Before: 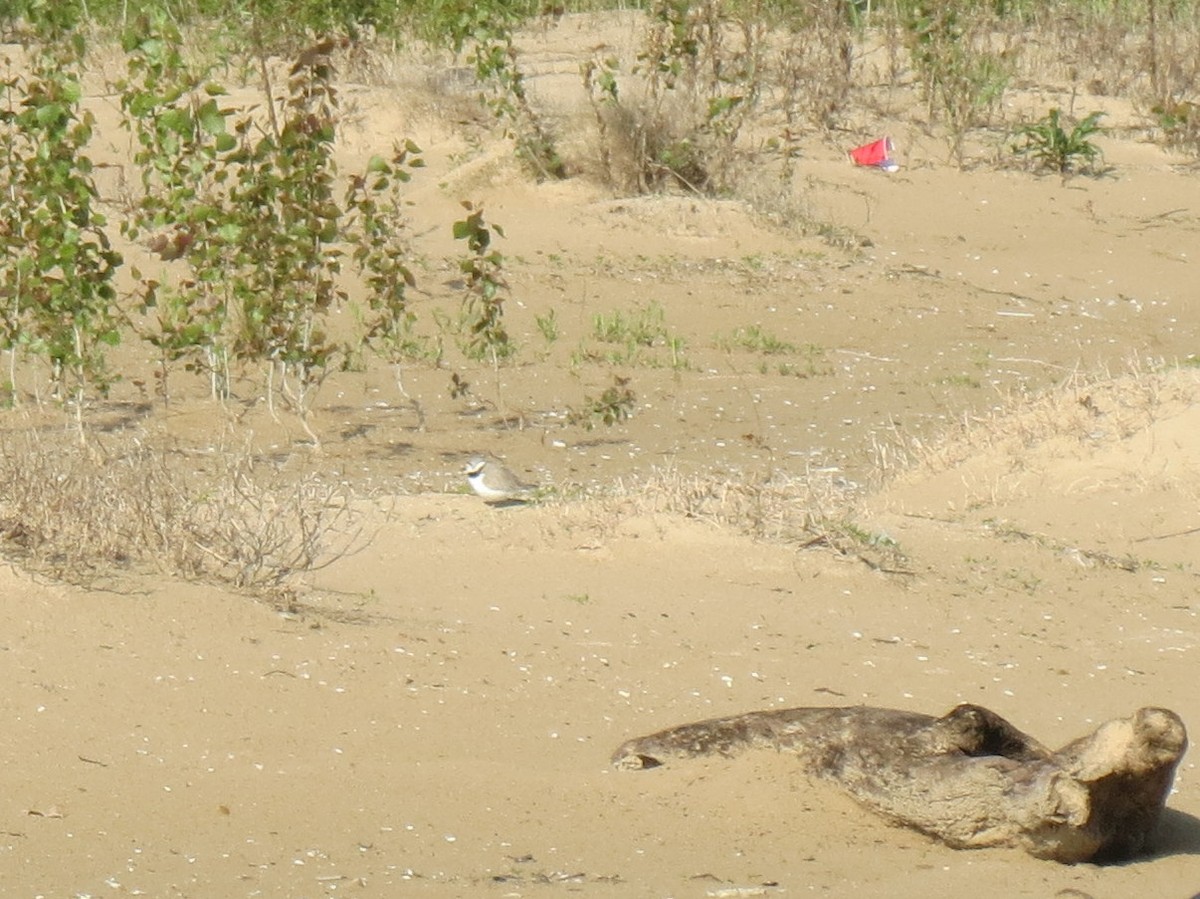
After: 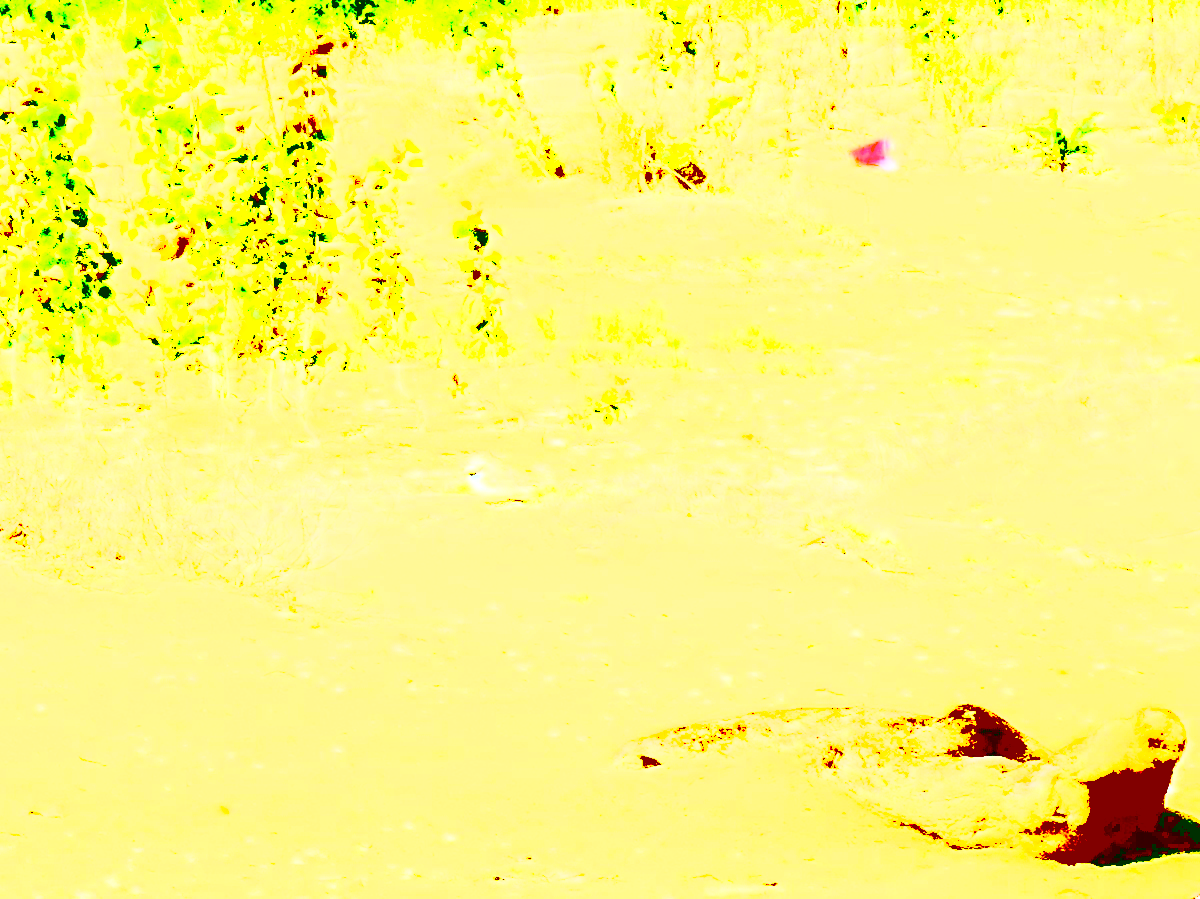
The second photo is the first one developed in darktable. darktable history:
shadows and highlights: soften with gaussian
exposure: black level correction 0.099, exposure 3.092 EV, compensate exposure bias true, compensate highlight preservation false
